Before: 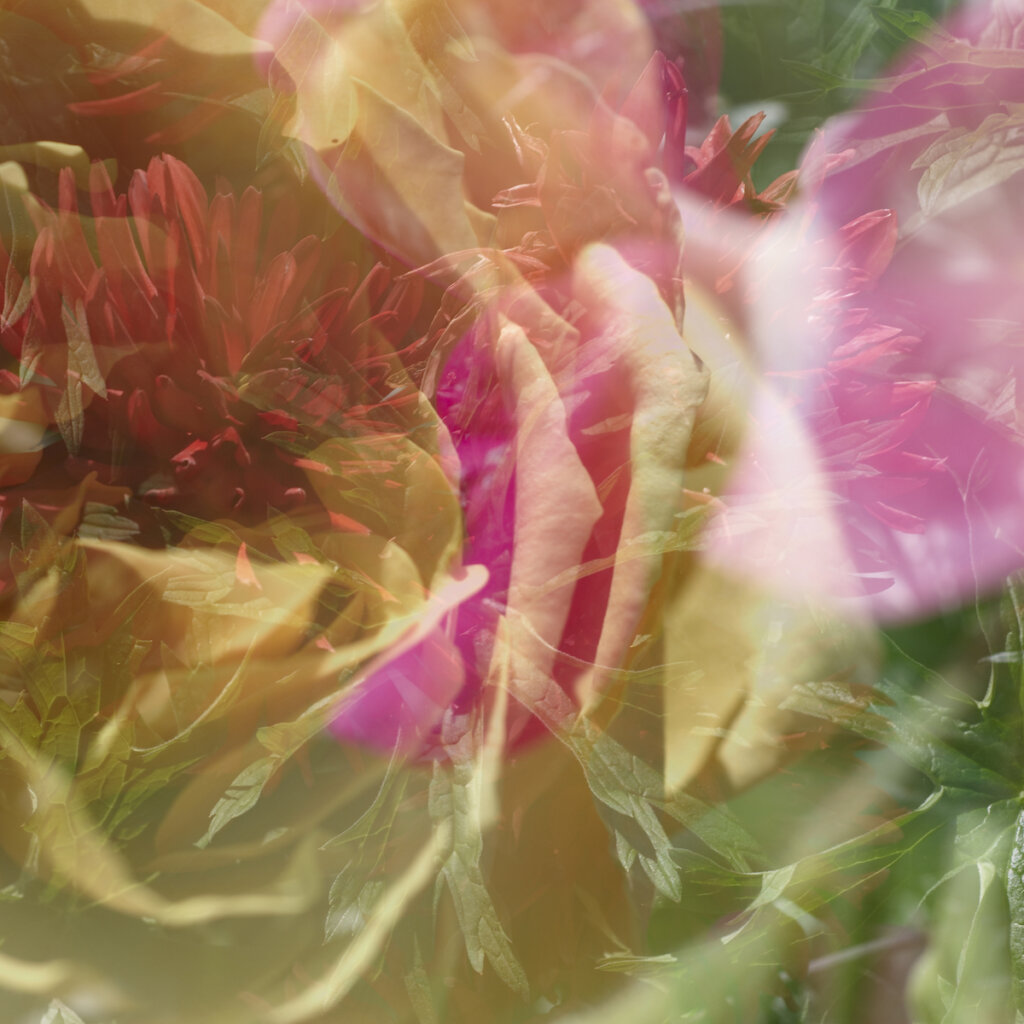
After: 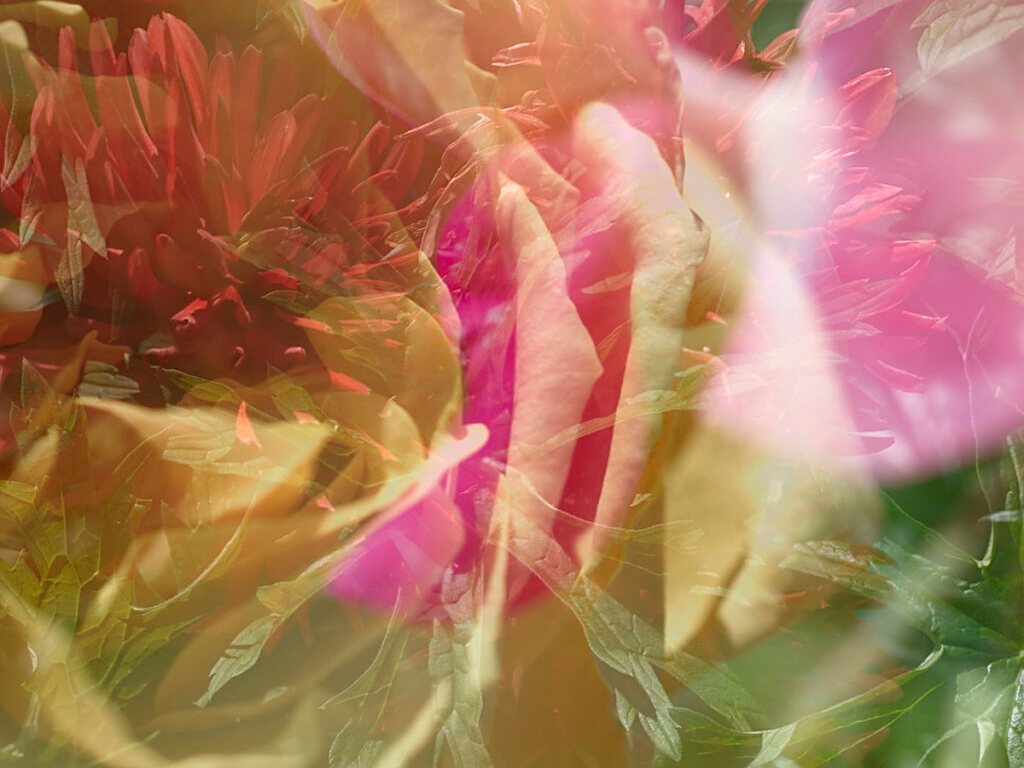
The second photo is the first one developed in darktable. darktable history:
crop: top 13.819%, bottom 11.169%
sharpen: on, module defaults
